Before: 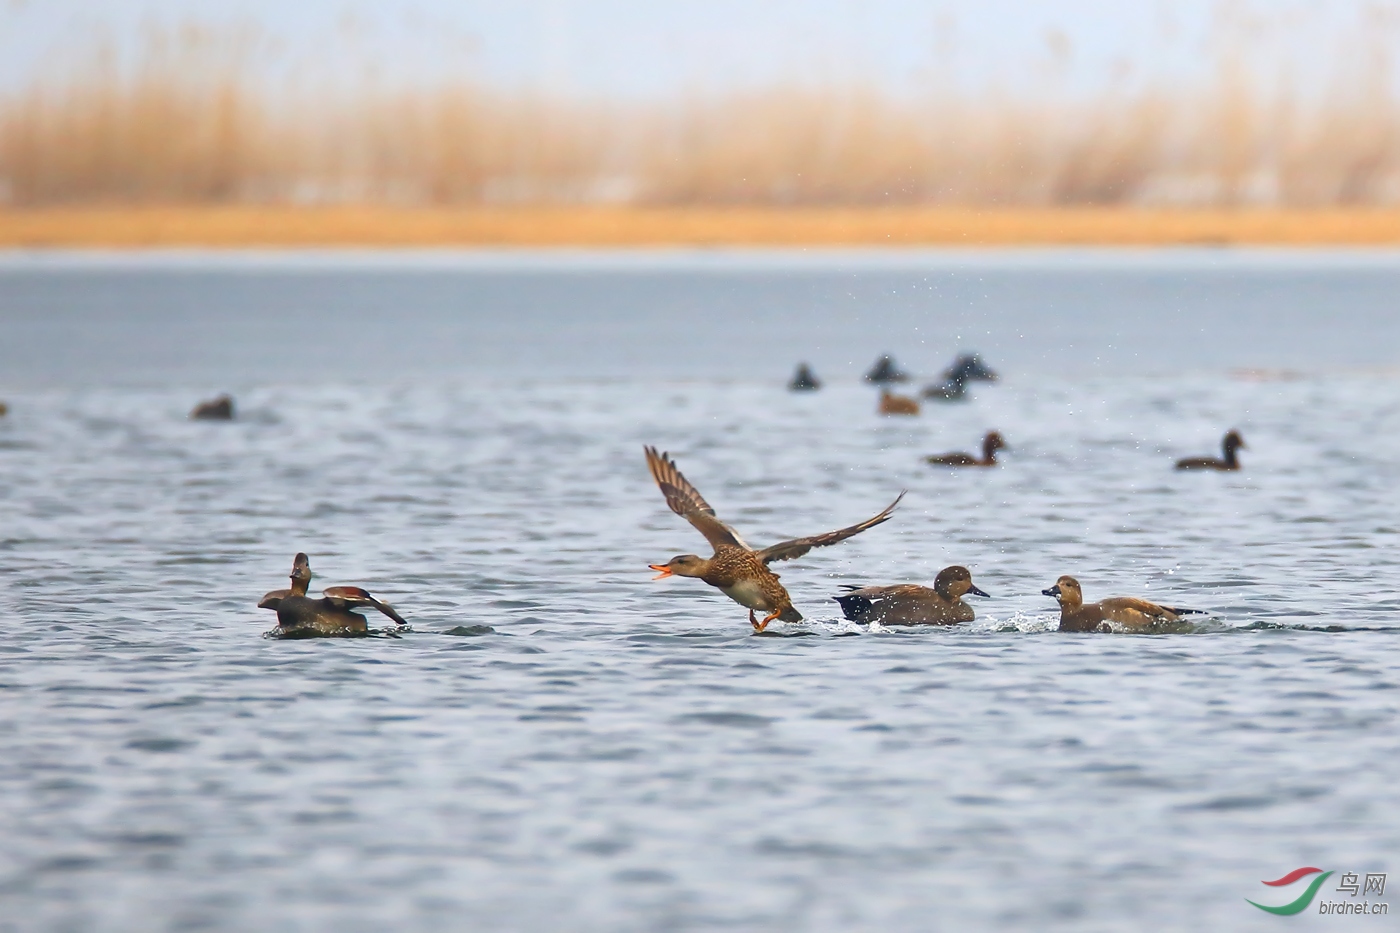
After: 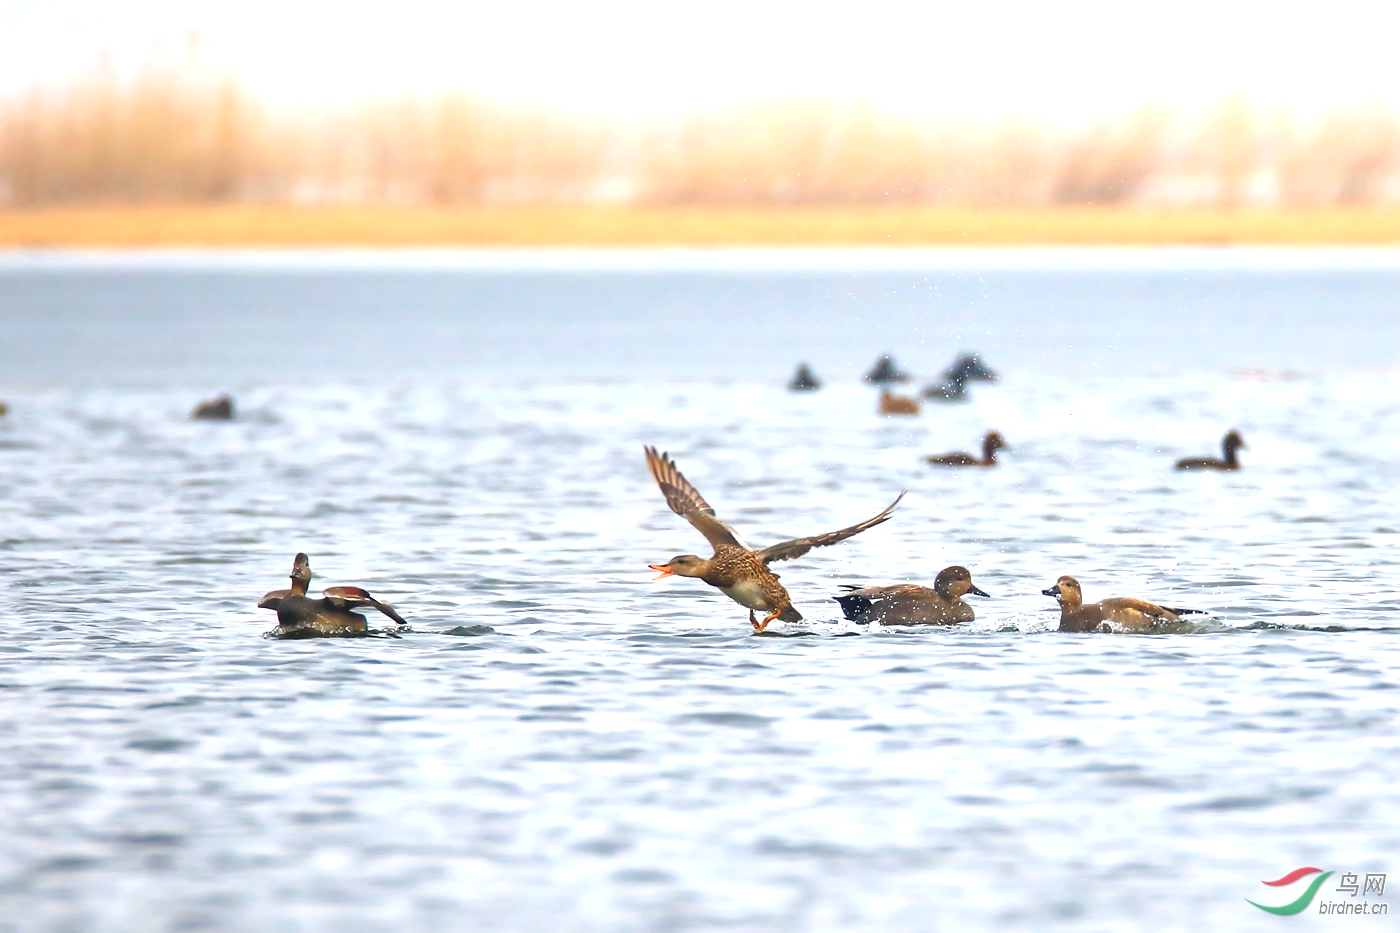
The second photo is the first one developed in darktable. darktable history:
tone equalizer: -8 EV -0.764 EV, -7 EV -0.735 EV, -6 EV -0.637 EV, -5 EV -0.386 EV, -3 EV 0.378 EV, -2 EV 0.6 EV, -1 EV 0.688 EV, +0 EV 0.747 EV
